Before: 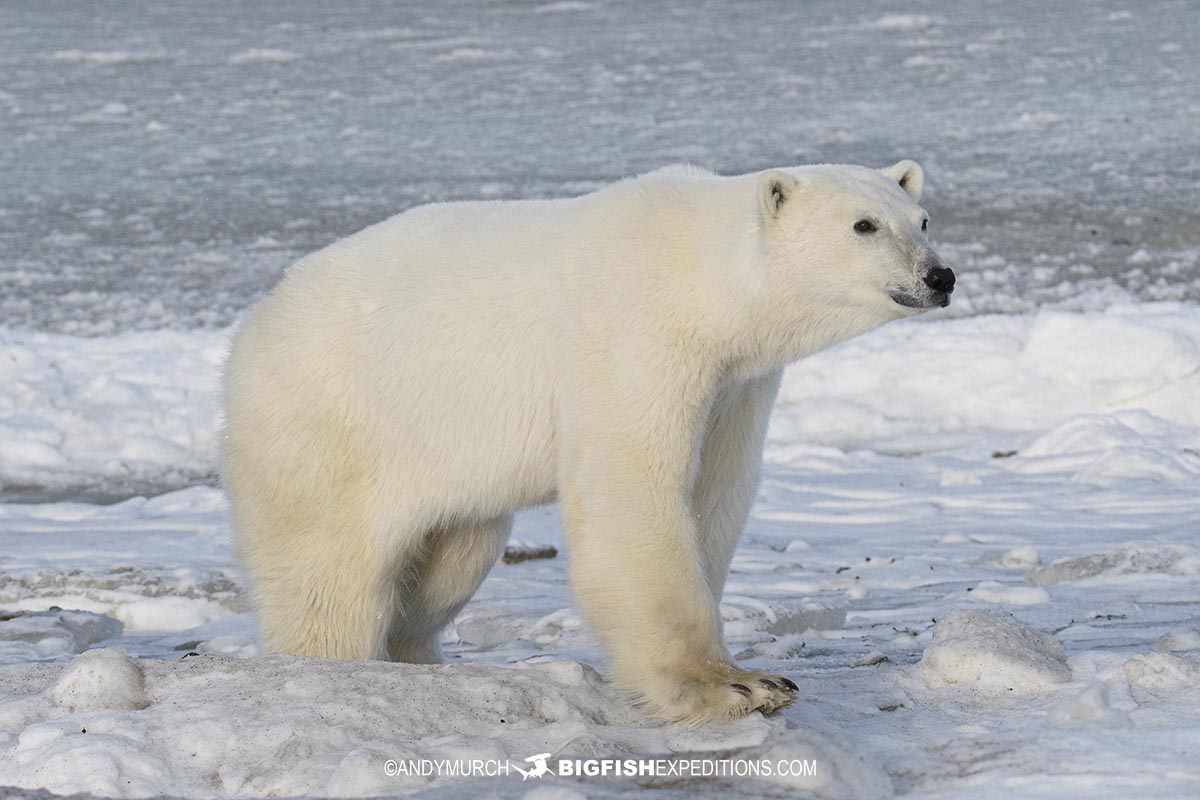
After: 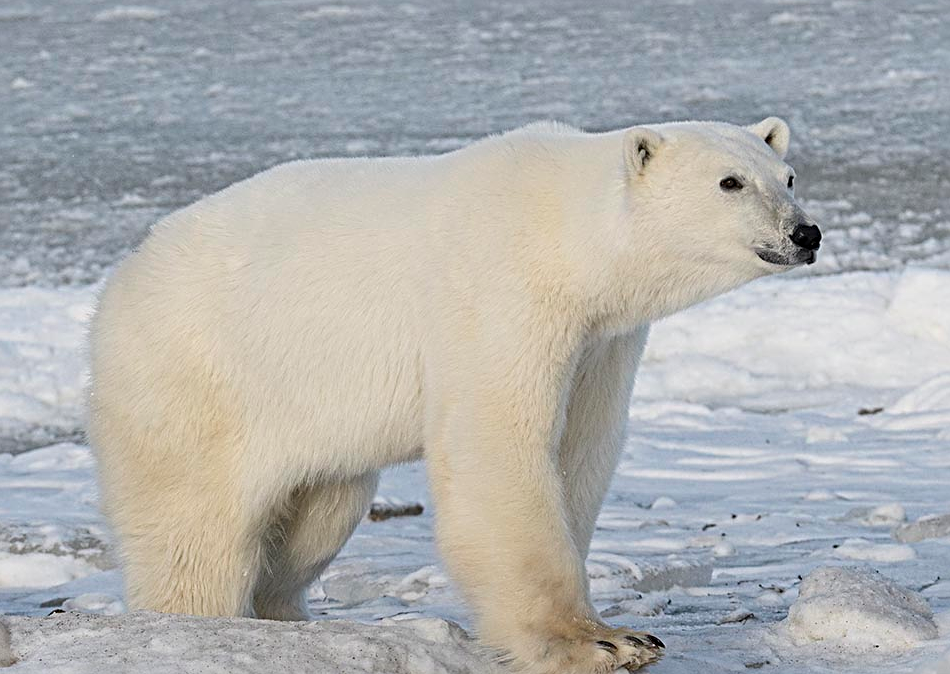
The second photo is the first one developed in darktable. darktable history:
sharpen: radius 4
crop: left 11.225%, top 5.381%, right 9.565%, bottom 10.314%
